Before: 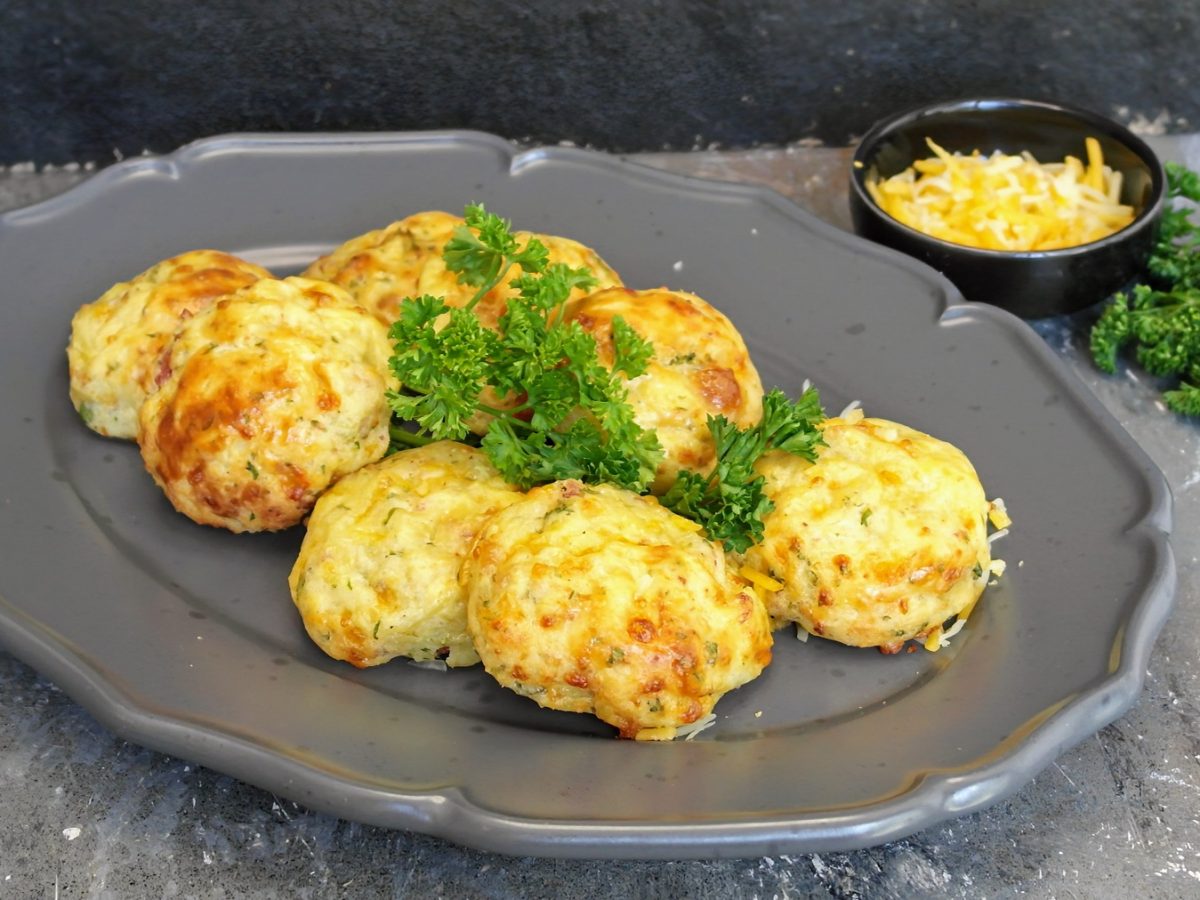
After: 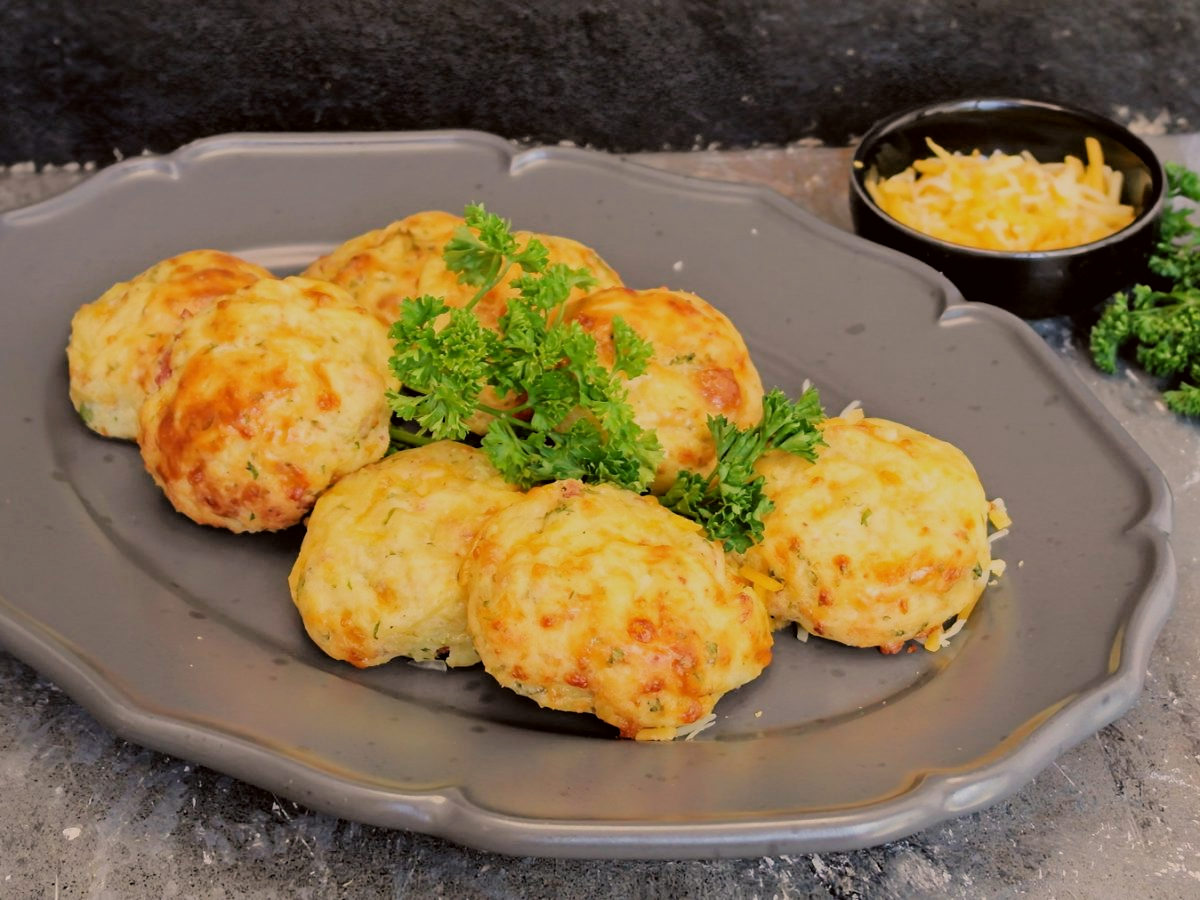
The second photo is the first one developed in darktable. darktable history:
white balance: red 1.127, blue 0.943
color correction: highlights a* -2.73, highlights b* -2.09, shadows a* 2.41, shadows b* 2.73
filmic rgb: black relative exposure -6.15 EV, white relative exposure 6.96 EV, hardness 2.23, color science v6 (2022)
